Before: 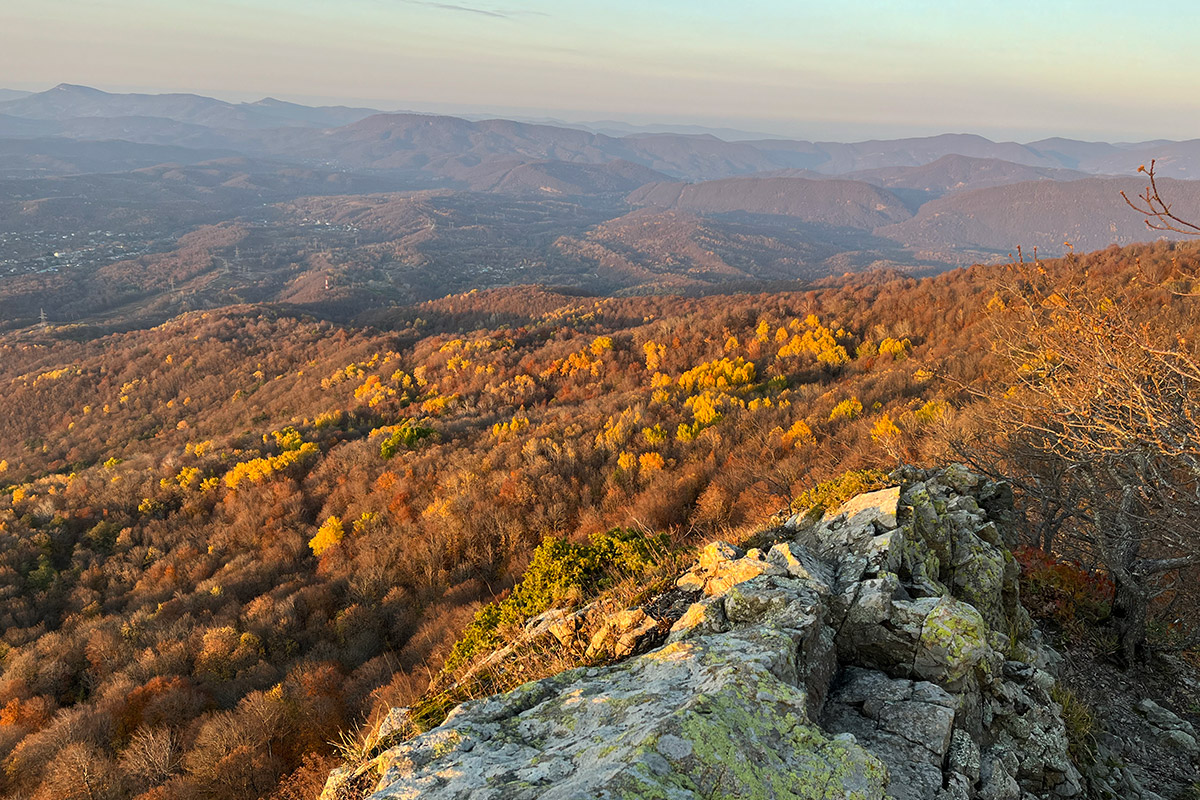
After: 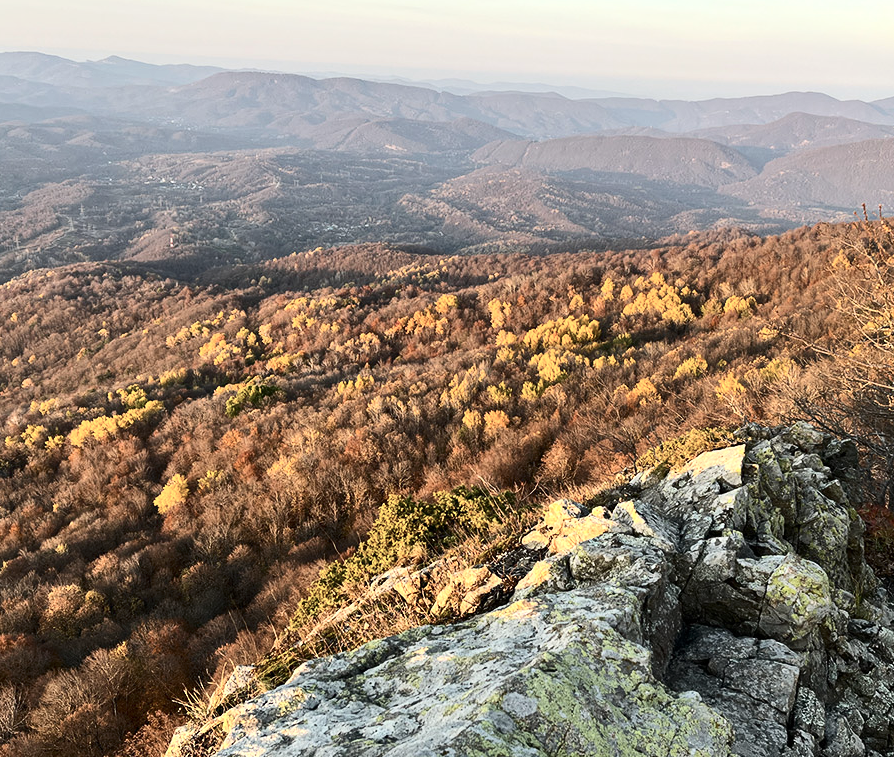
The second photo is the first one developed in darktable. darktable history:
crop and rotate: left 12.933%, top 5.365%, right 12.551%
tone equalizer: edges refinement/feathering 500, mask exposure compensation -1.57 EV, preserve details no
contrast brightness saturation: contrast 0.252, saturation -0.317
exposure: black level correction 0, exposure 0.394 EV, compensate exposure bias true, compensate highlight preservation false
